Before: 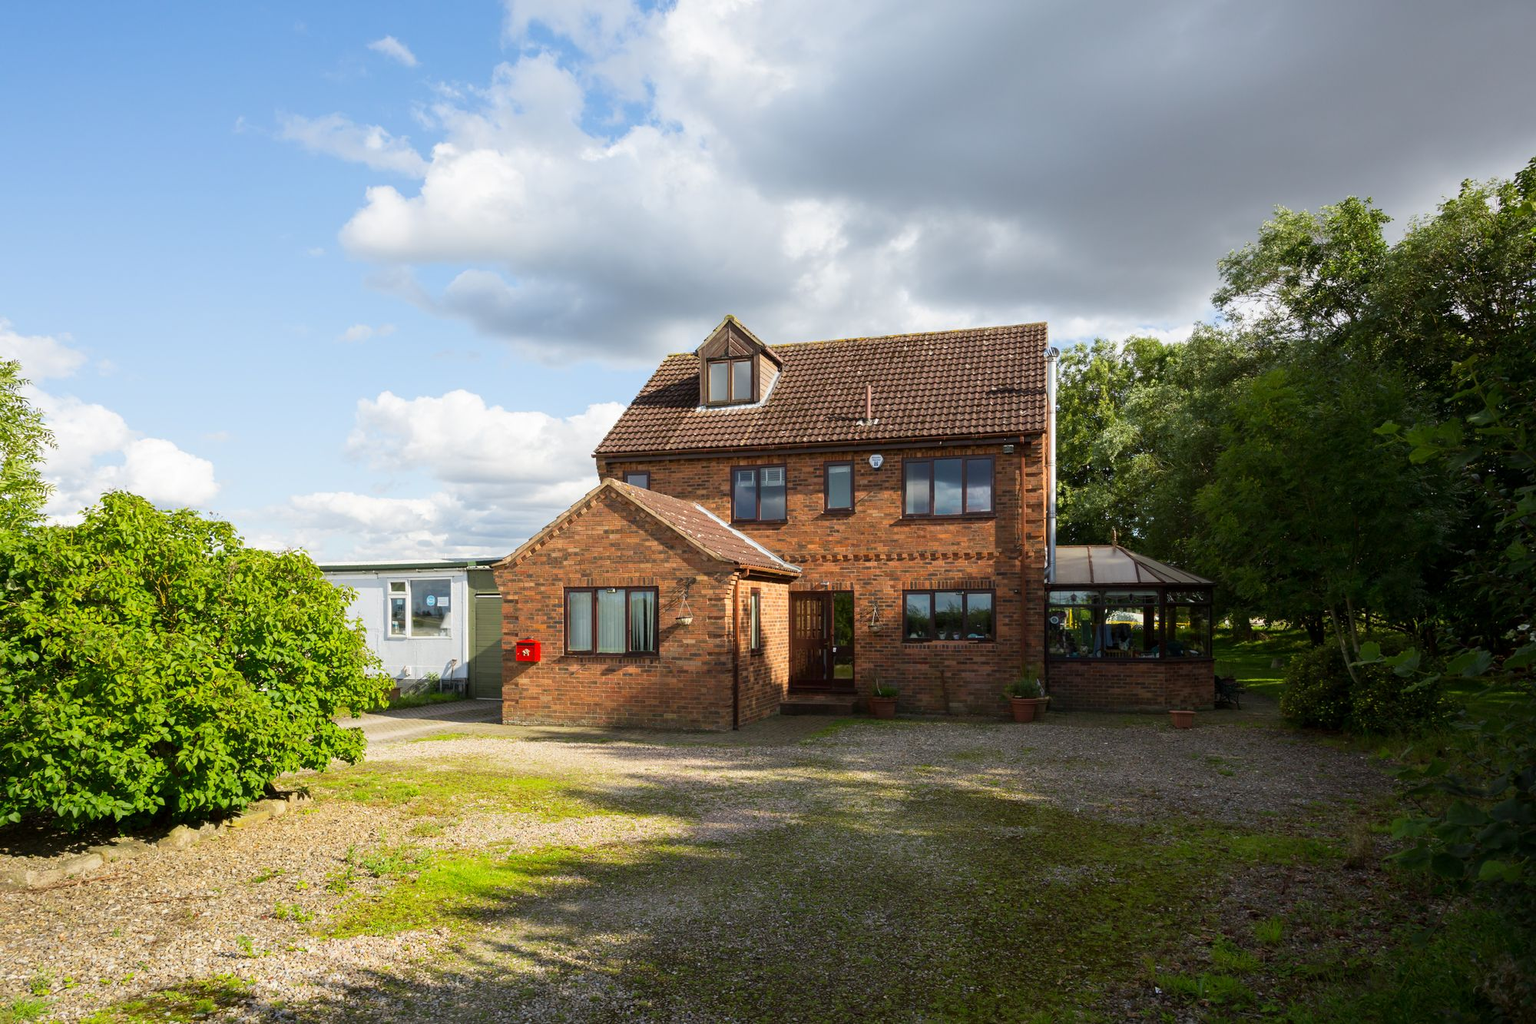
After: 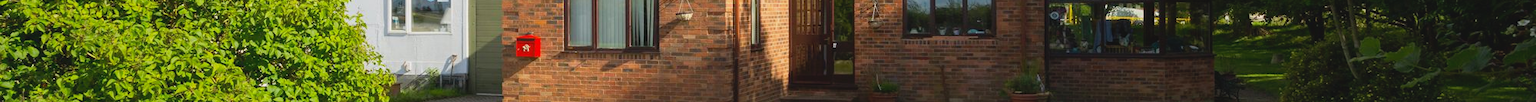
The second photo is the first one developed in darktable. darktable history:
crop and rotate: top 59.084%, bottom 30.916%
contrast brightness saturation: contrast -0.11
